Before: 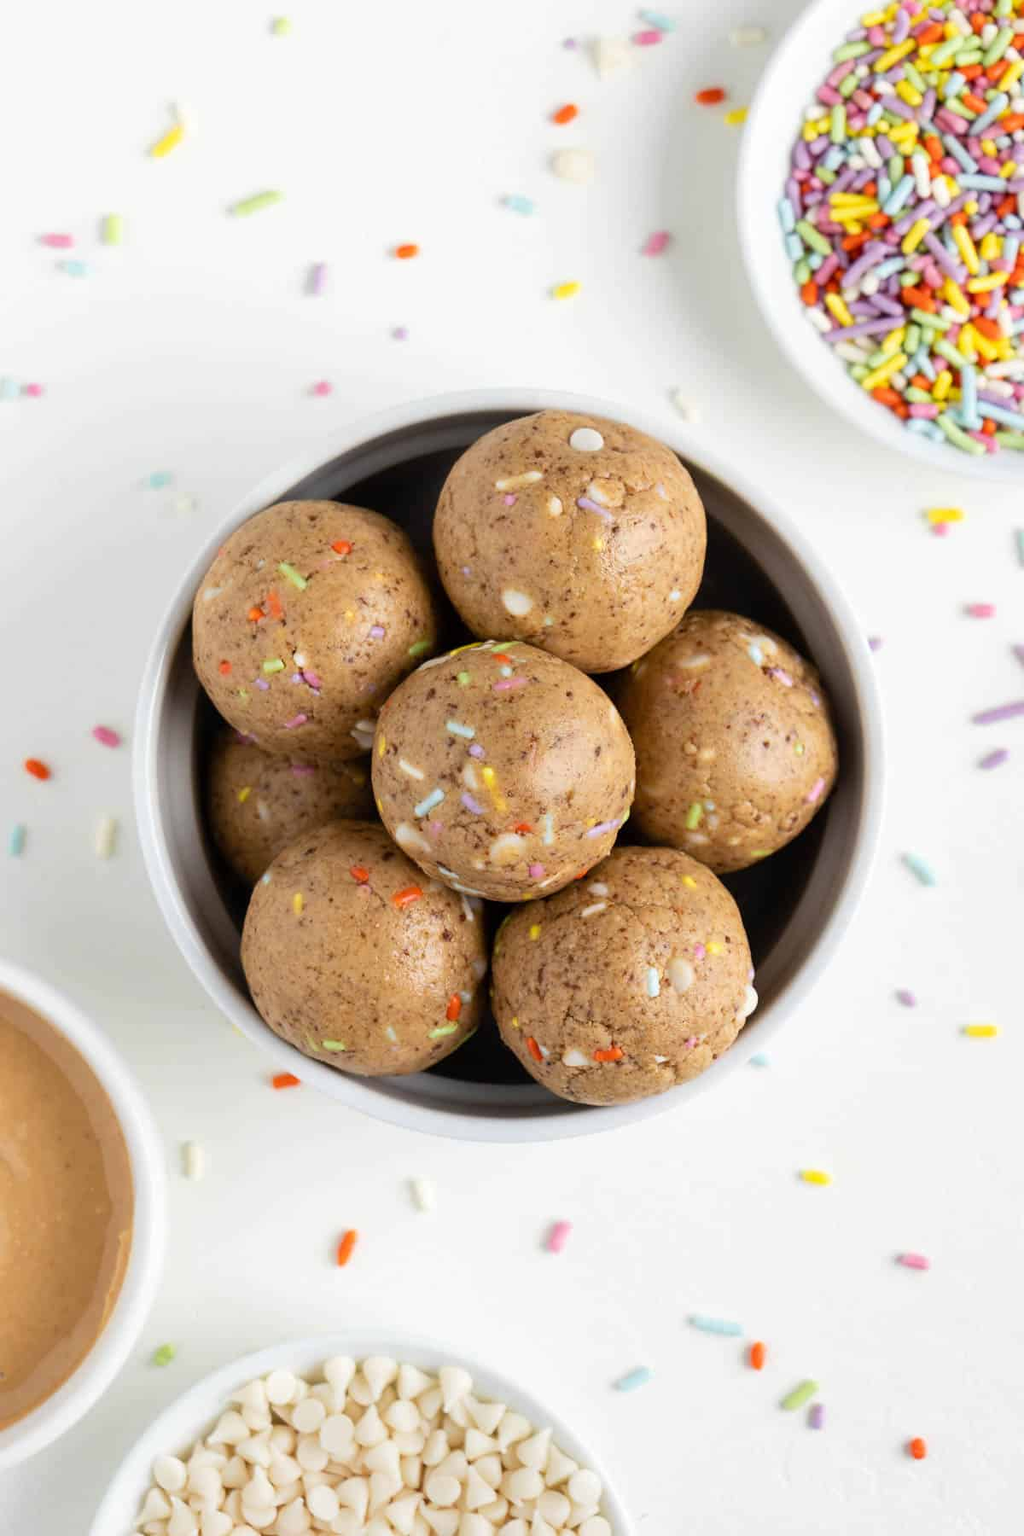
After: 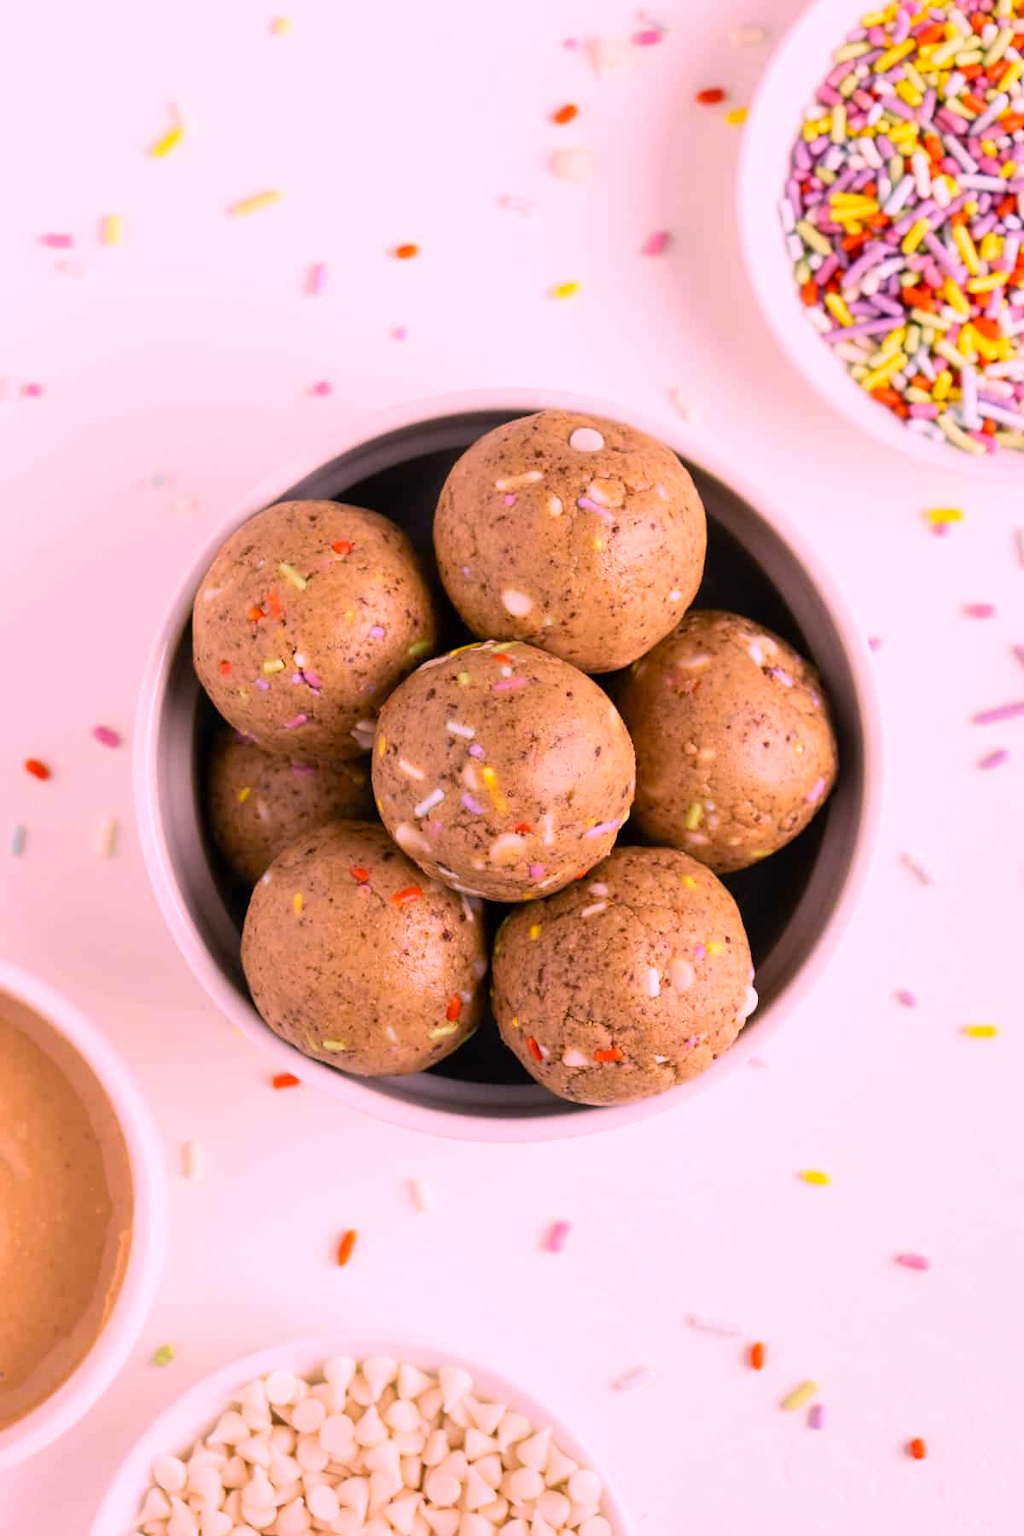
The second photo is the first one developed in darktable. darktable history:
color correction: highlights a* 21.16, highlights b* 19.61
white balance: red 1.042, blue 1.17
